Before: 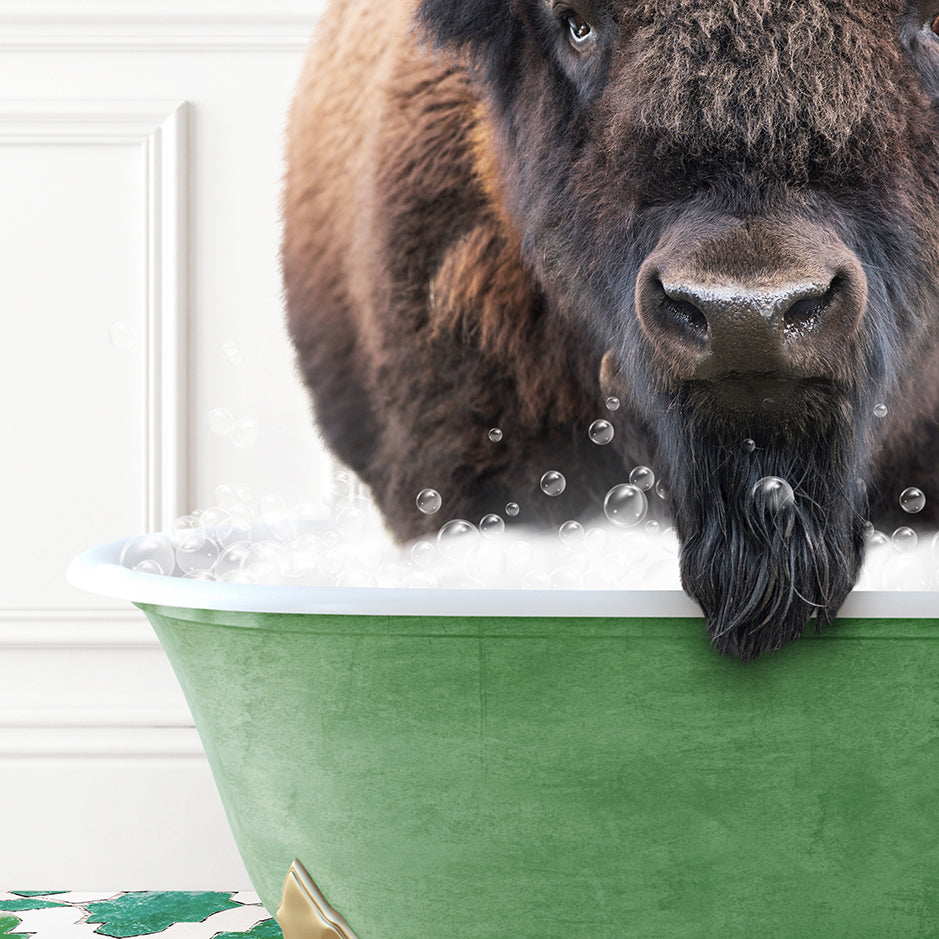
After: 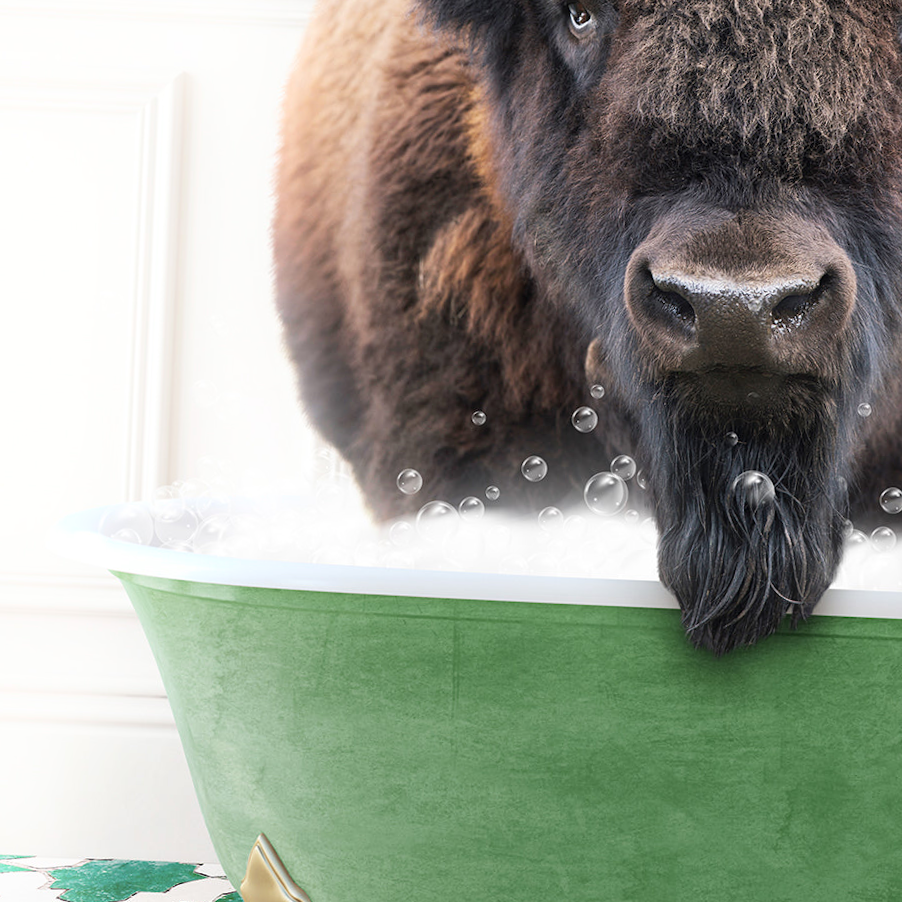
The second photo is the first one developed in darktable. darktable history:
crop and rotate: angle -2.38°
bloom: size 9%, threshold 100%, strength 7%
